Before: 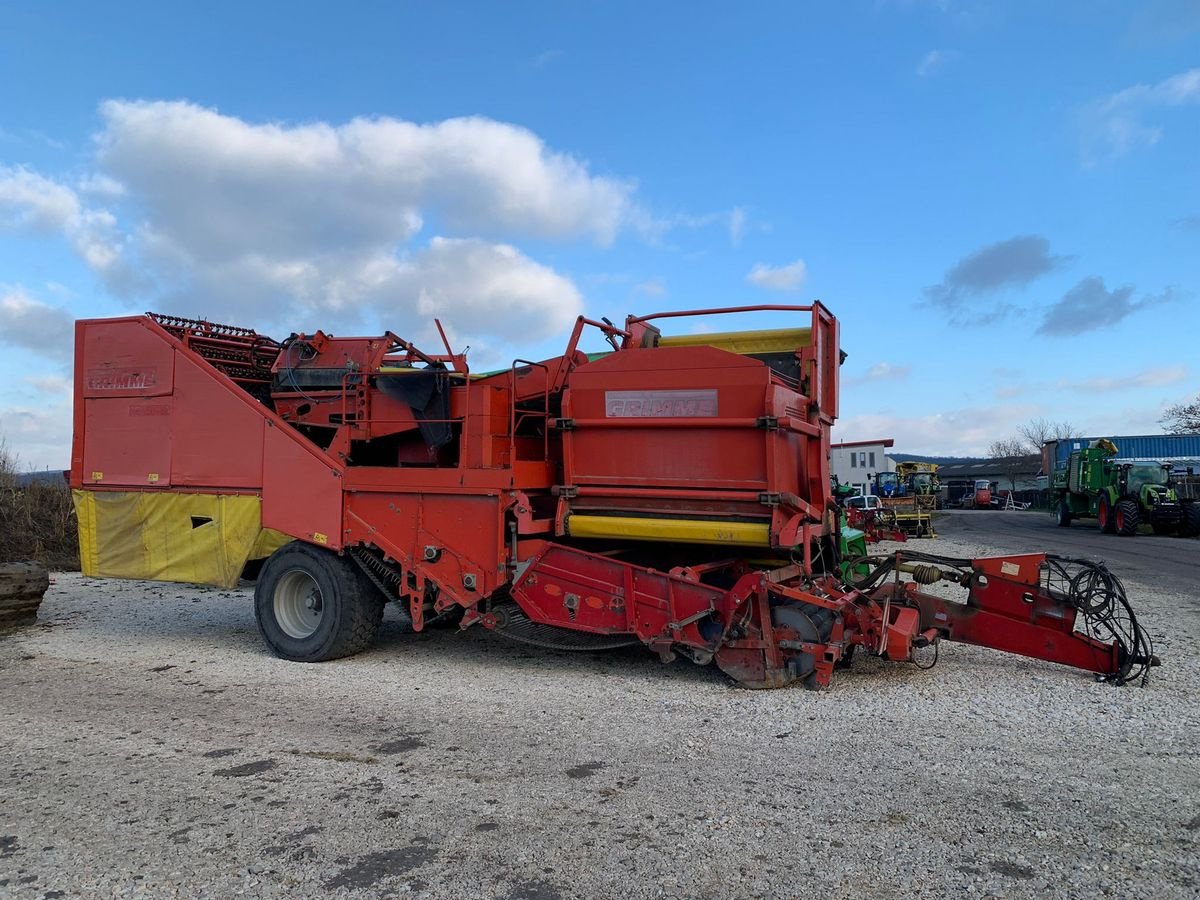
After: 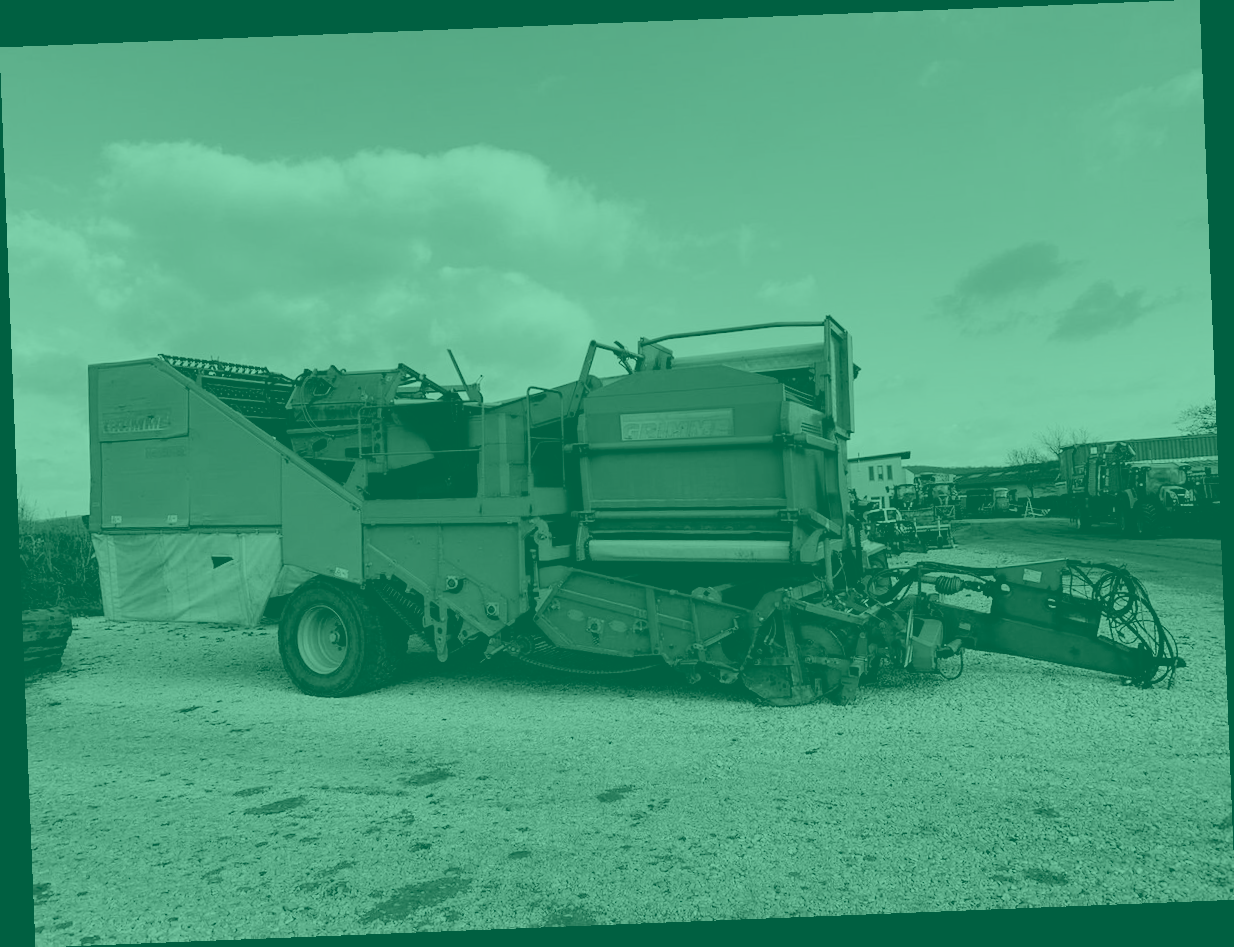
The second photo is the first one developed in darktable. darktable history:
color correction: highlights a* 0.816, highlights b* 2.78, saturation 1.1
rotate and perspective: rotation -2.29°, automatic cropping off
color balance rgb: global vibrance 0.5%
colorize: hue 147.6°, saturation 65%, lightness 21.64%
filmic rgb: black relative exposure -5 EV, white relative exposure 3.5 EV, hardness 3.19, contrast 1.2, highlights saturation mix -50%
